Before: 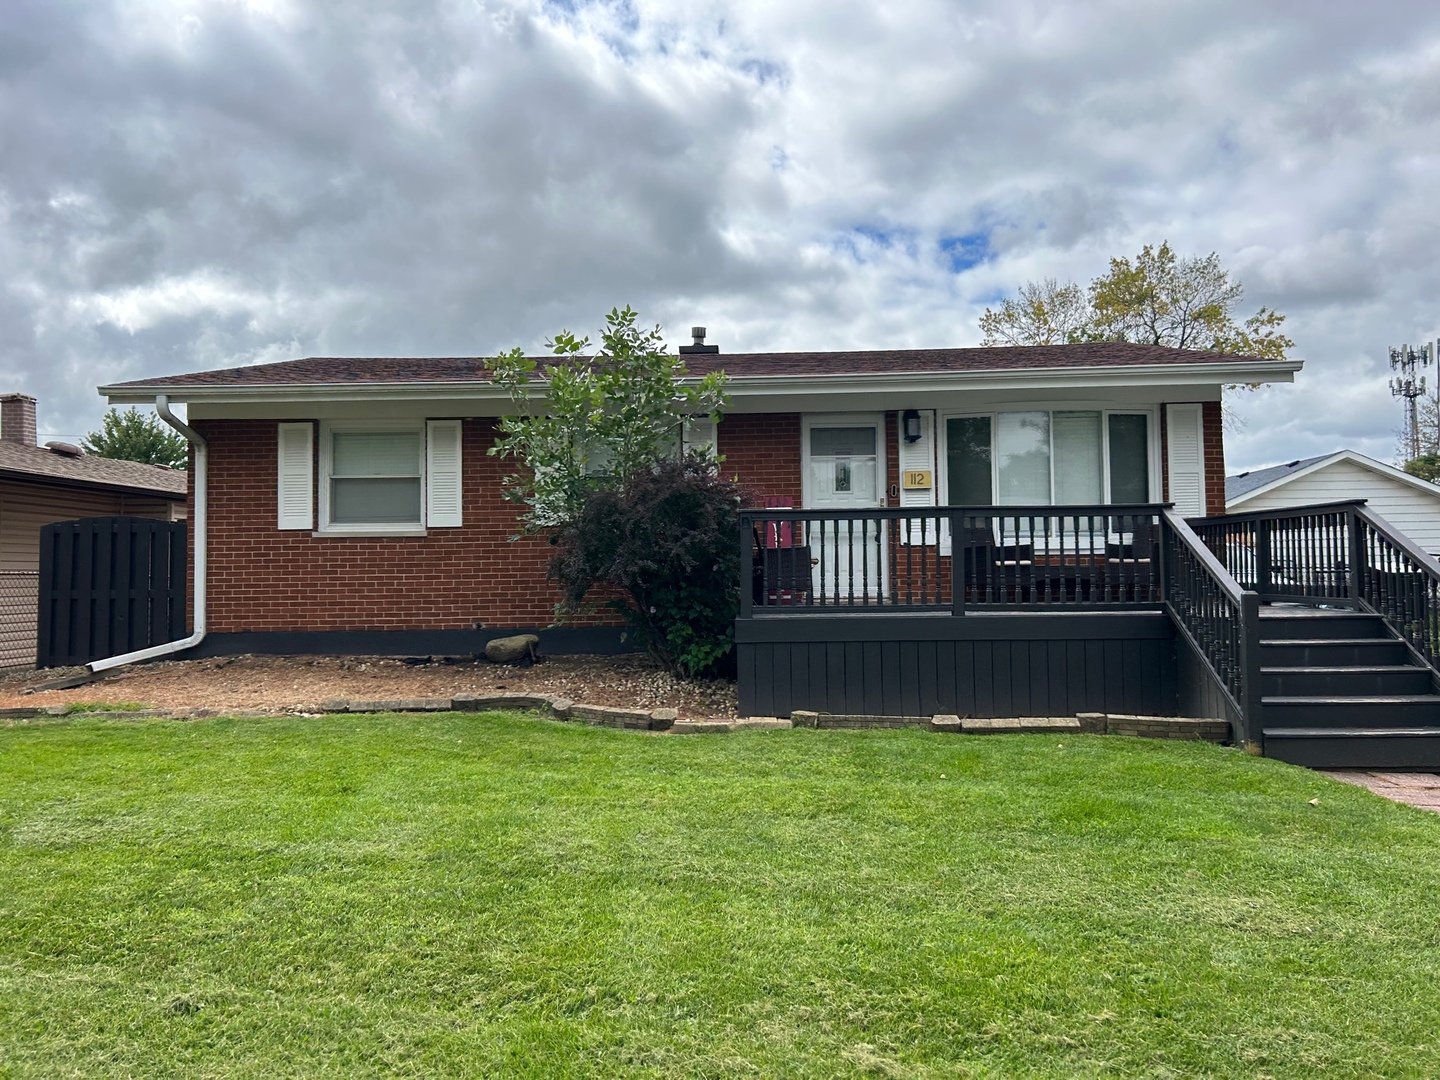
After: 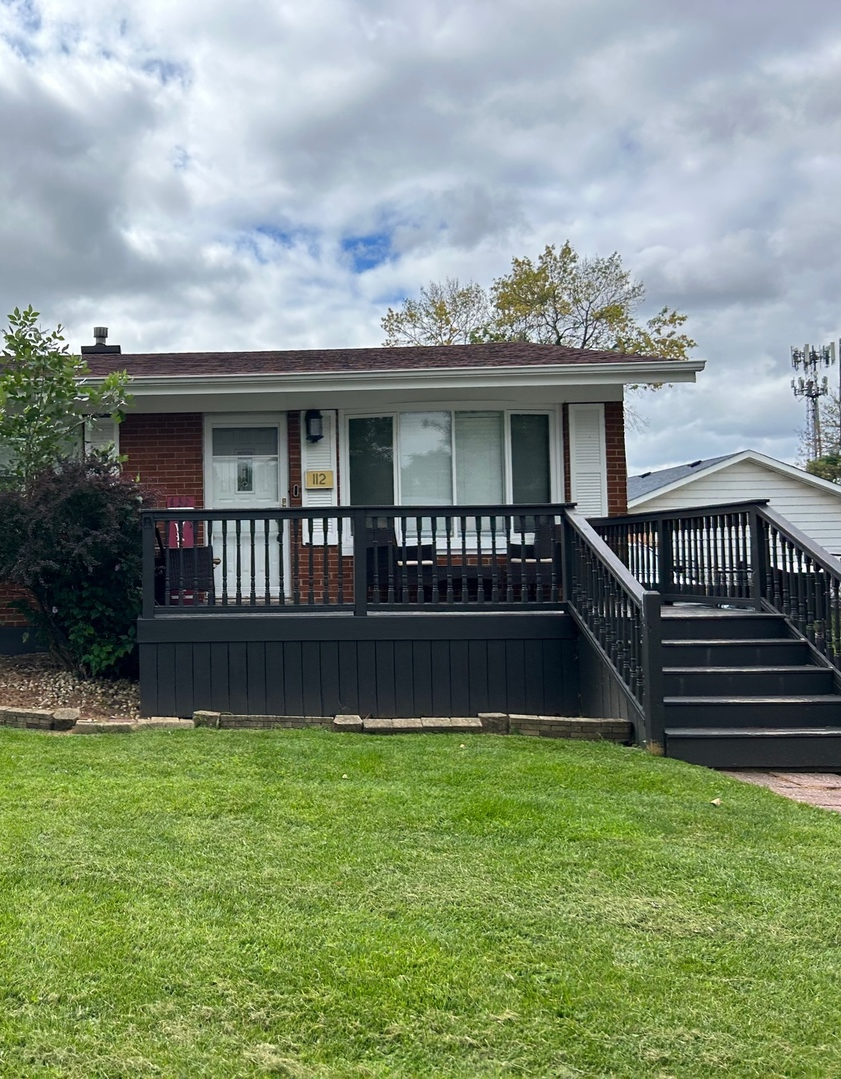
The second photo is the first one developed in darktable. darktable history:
crop: left 41.565%
